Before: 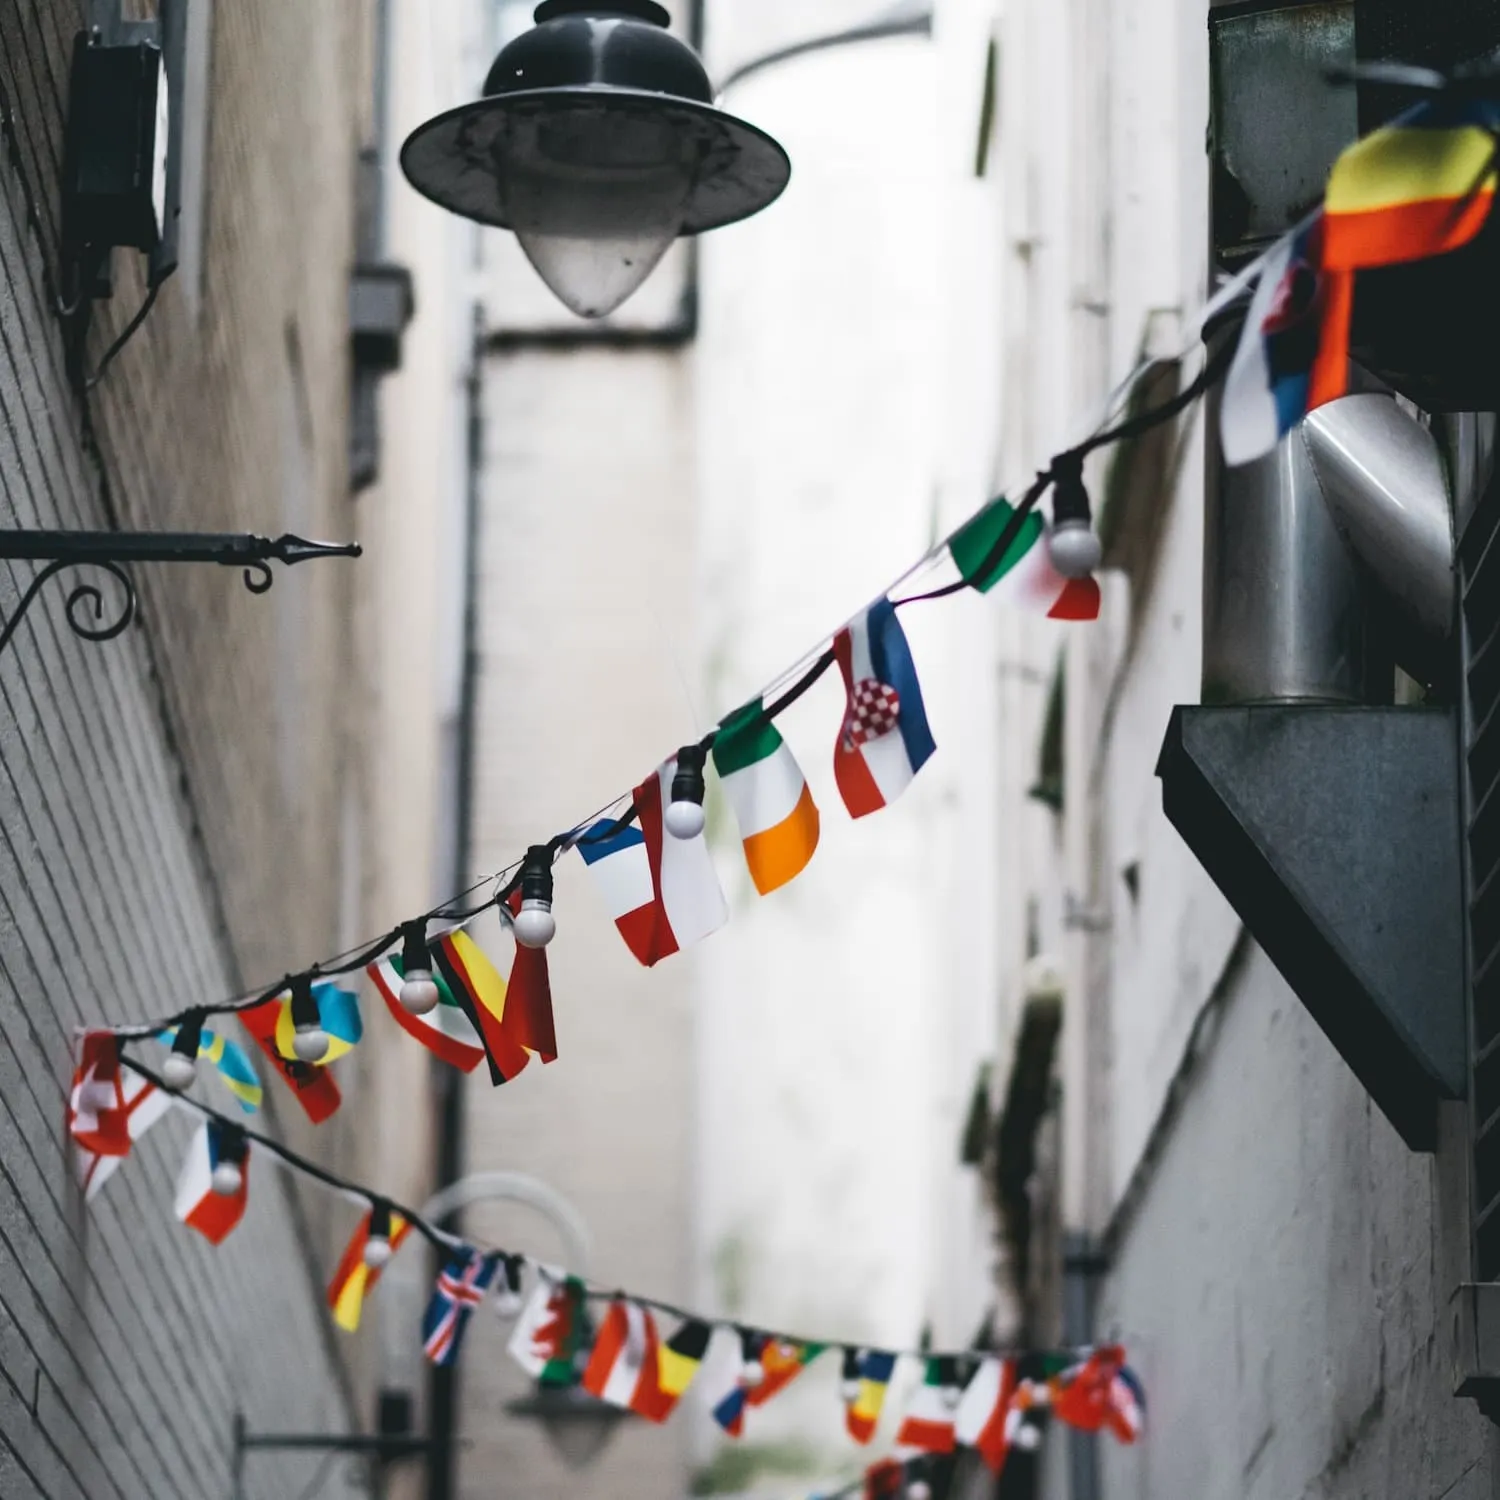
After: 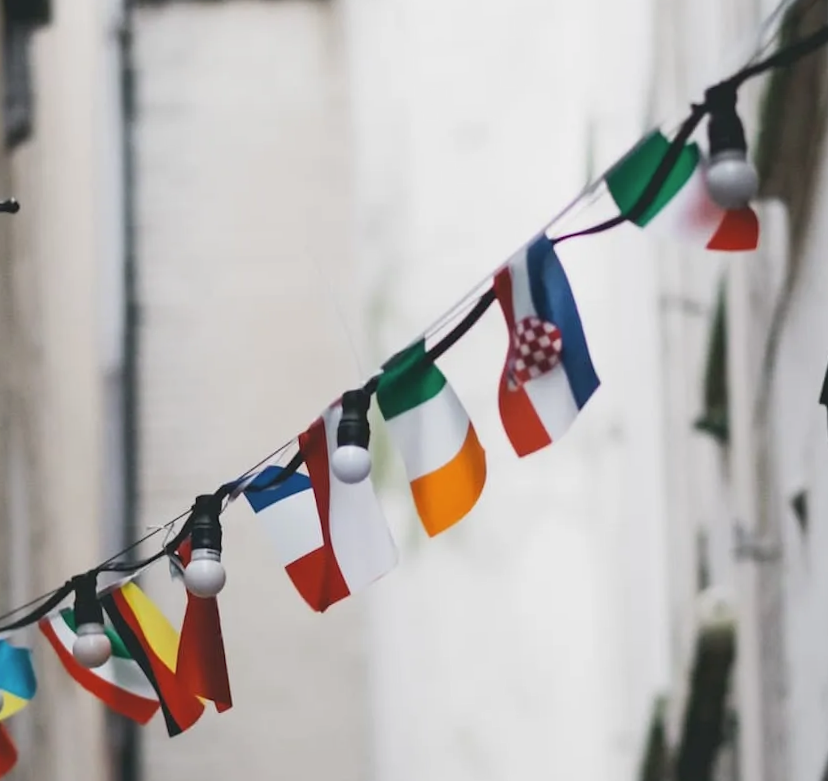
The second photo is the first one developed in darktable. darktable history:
contrast brightness saturation: contrast -0.1, saturation -0.1
rotate and perspective: rotation -2°, crop left 0.022, crop right 0.978, crop top 0.049, crop bottom 0.951
crop and rotate: left 22.13%, top 22.054%, right 22.026%, bottom 22.102%
vibrance: vibrance 14%
